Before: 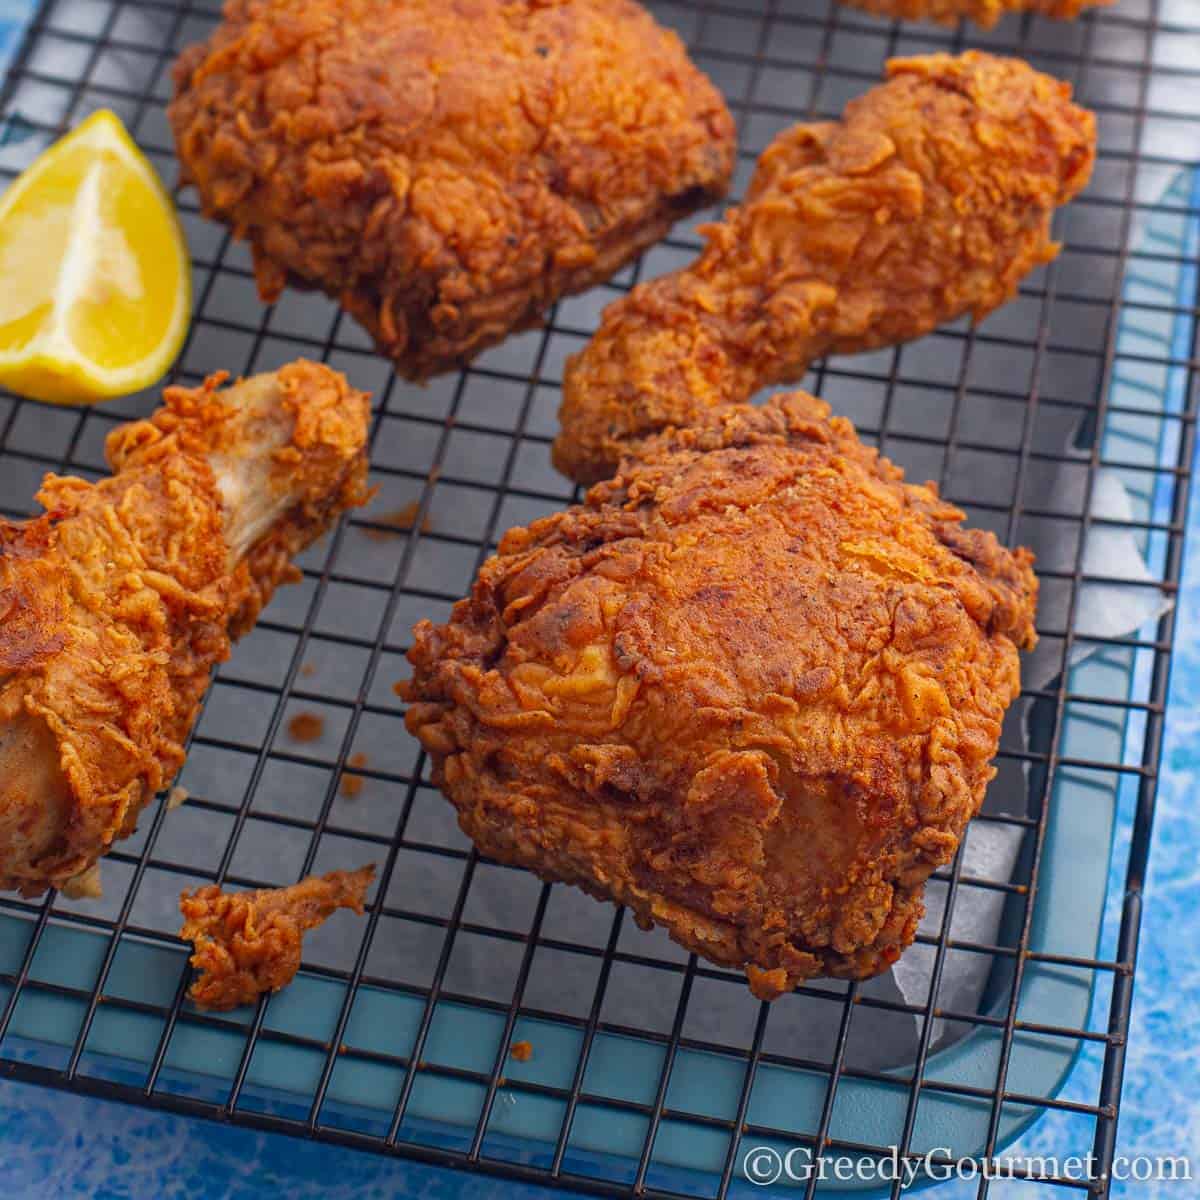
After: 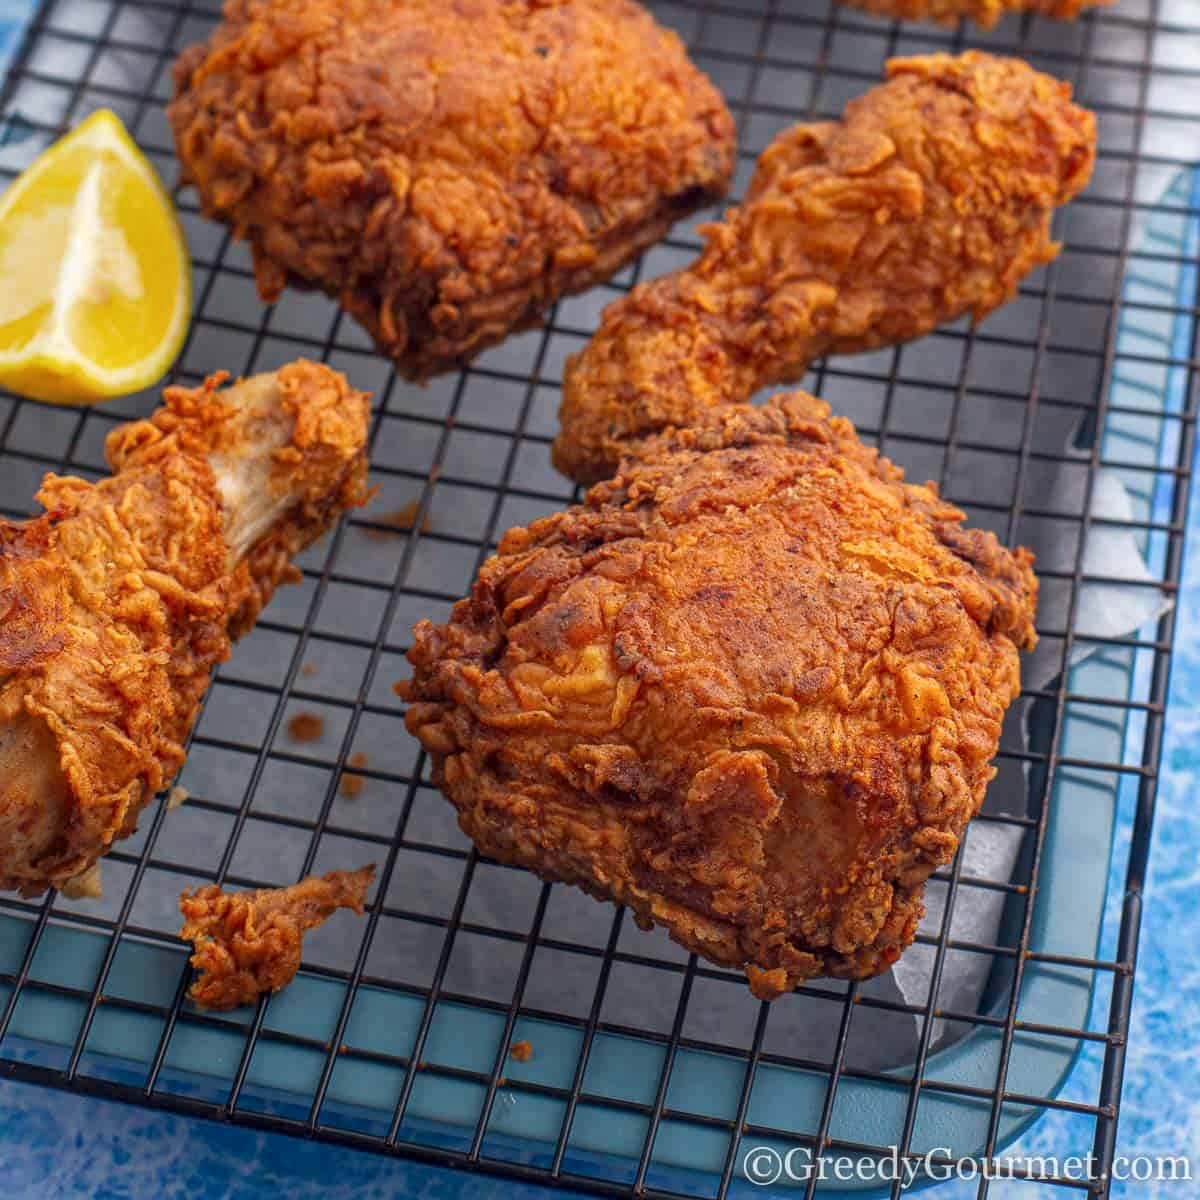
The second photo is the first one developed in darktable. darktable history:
local contrast: on, module defaults
haze removal: strength -0.05
